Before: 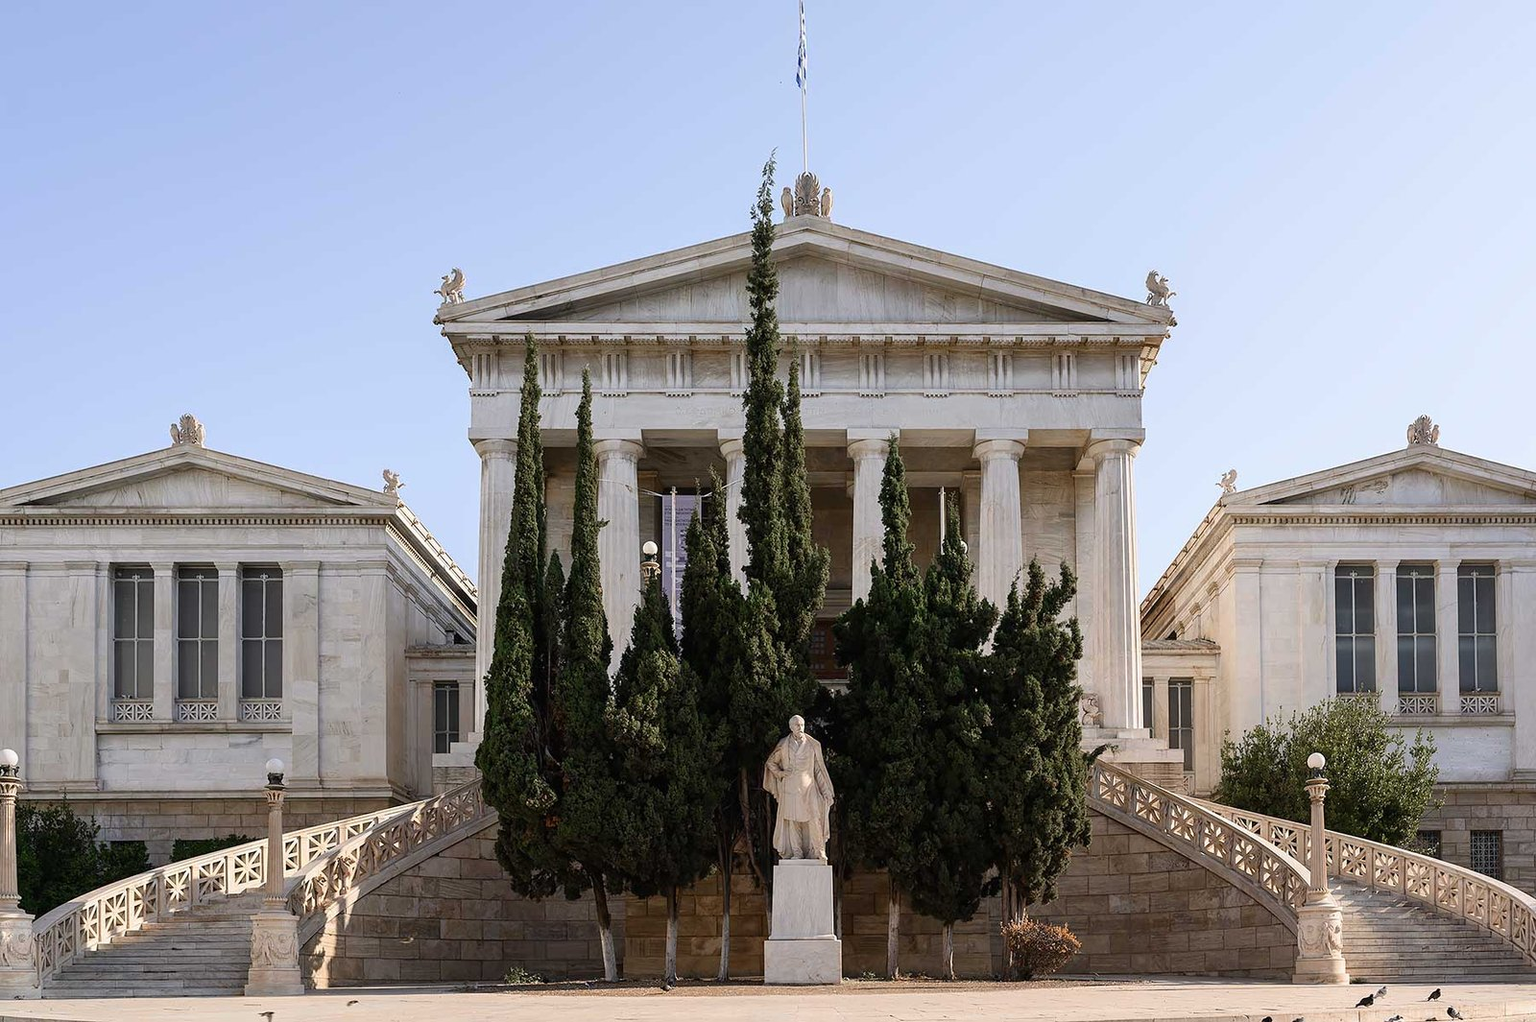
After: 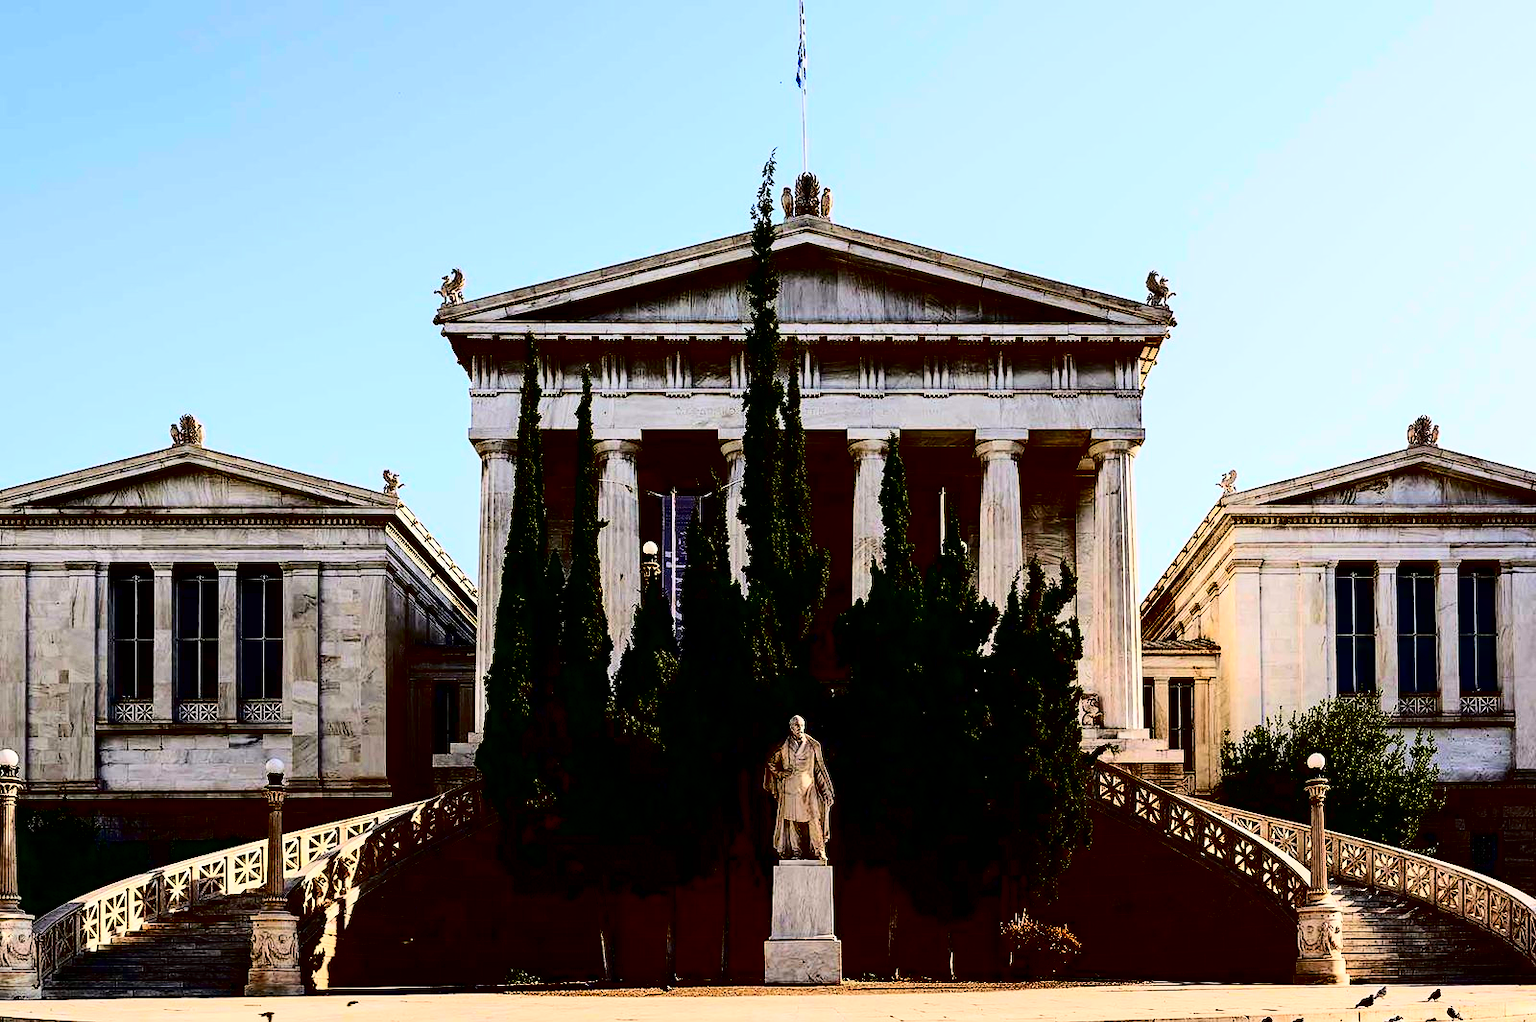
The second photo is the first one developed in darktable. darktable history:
tone equalizer: on, module defaults
contrast brightness saturation: contrast 0.77, brightness -1, saturation 1
haze removal: adaptive false
